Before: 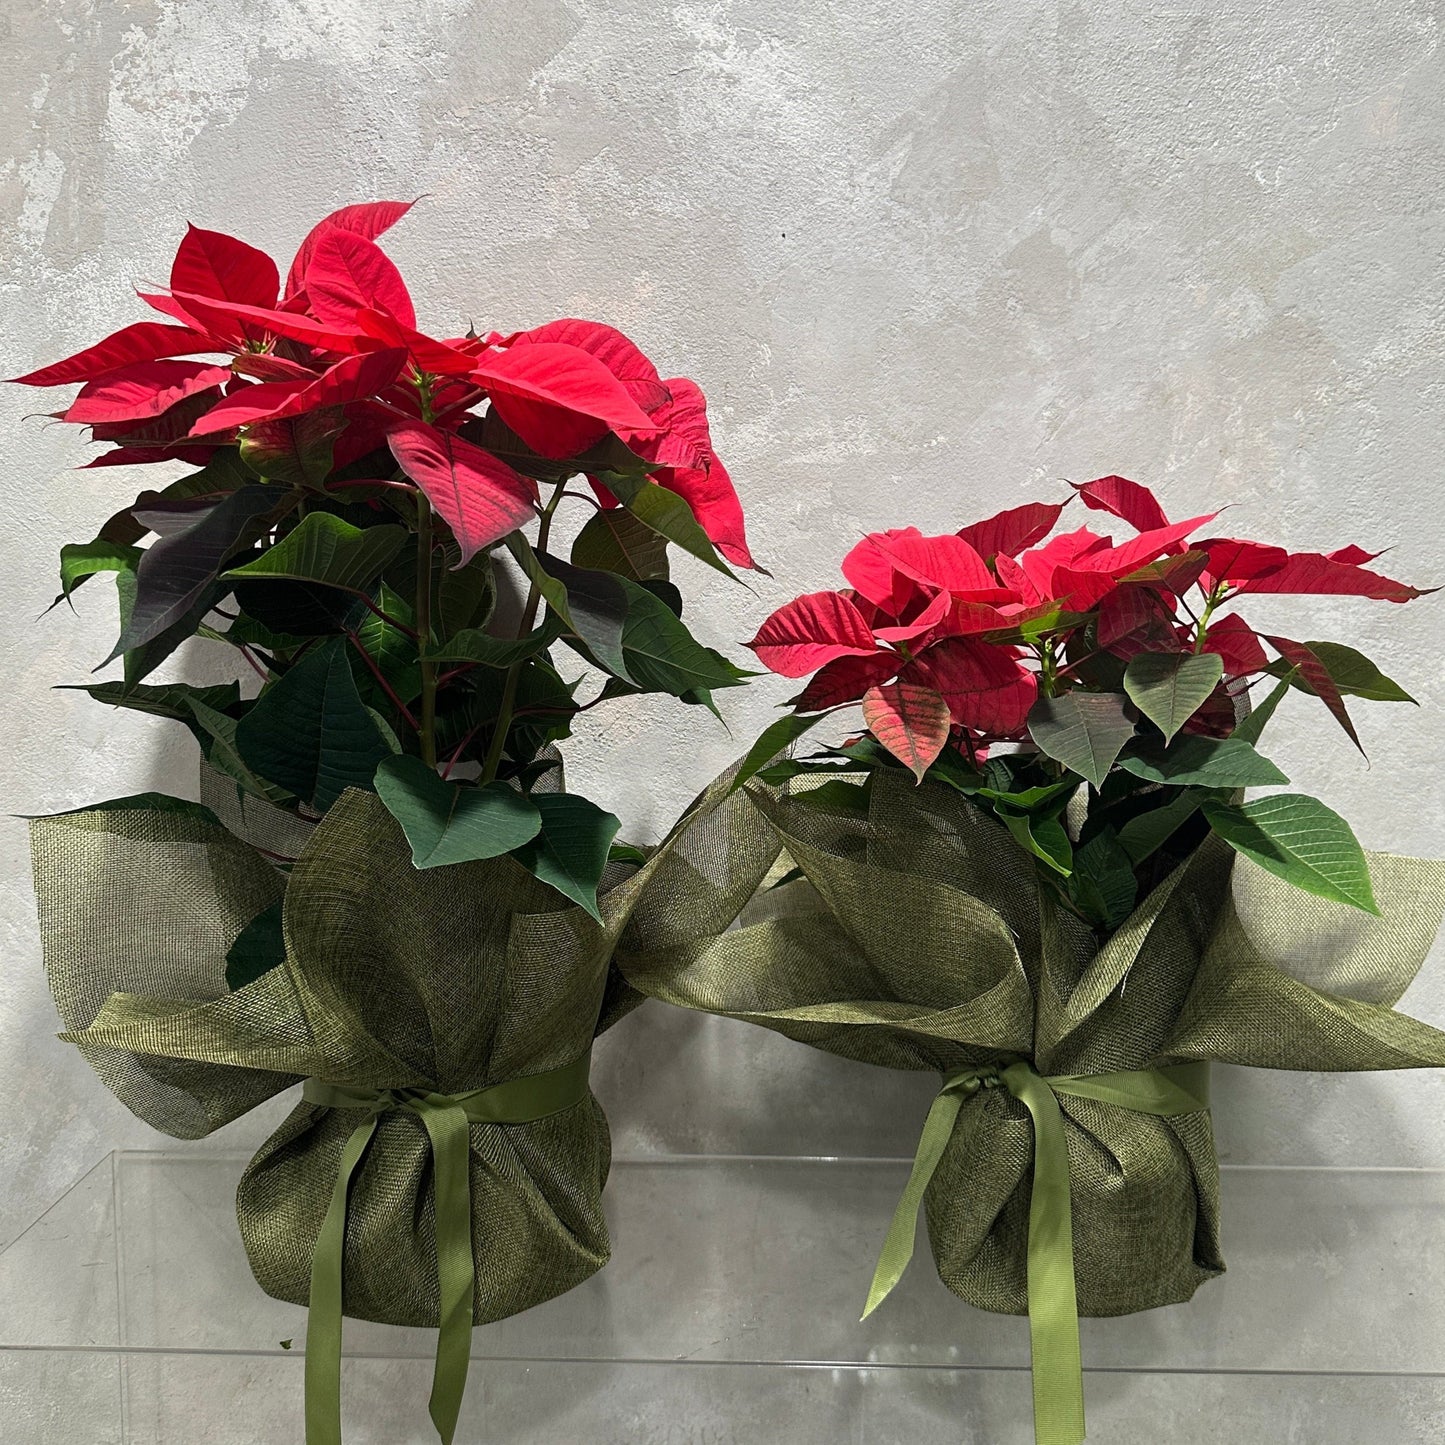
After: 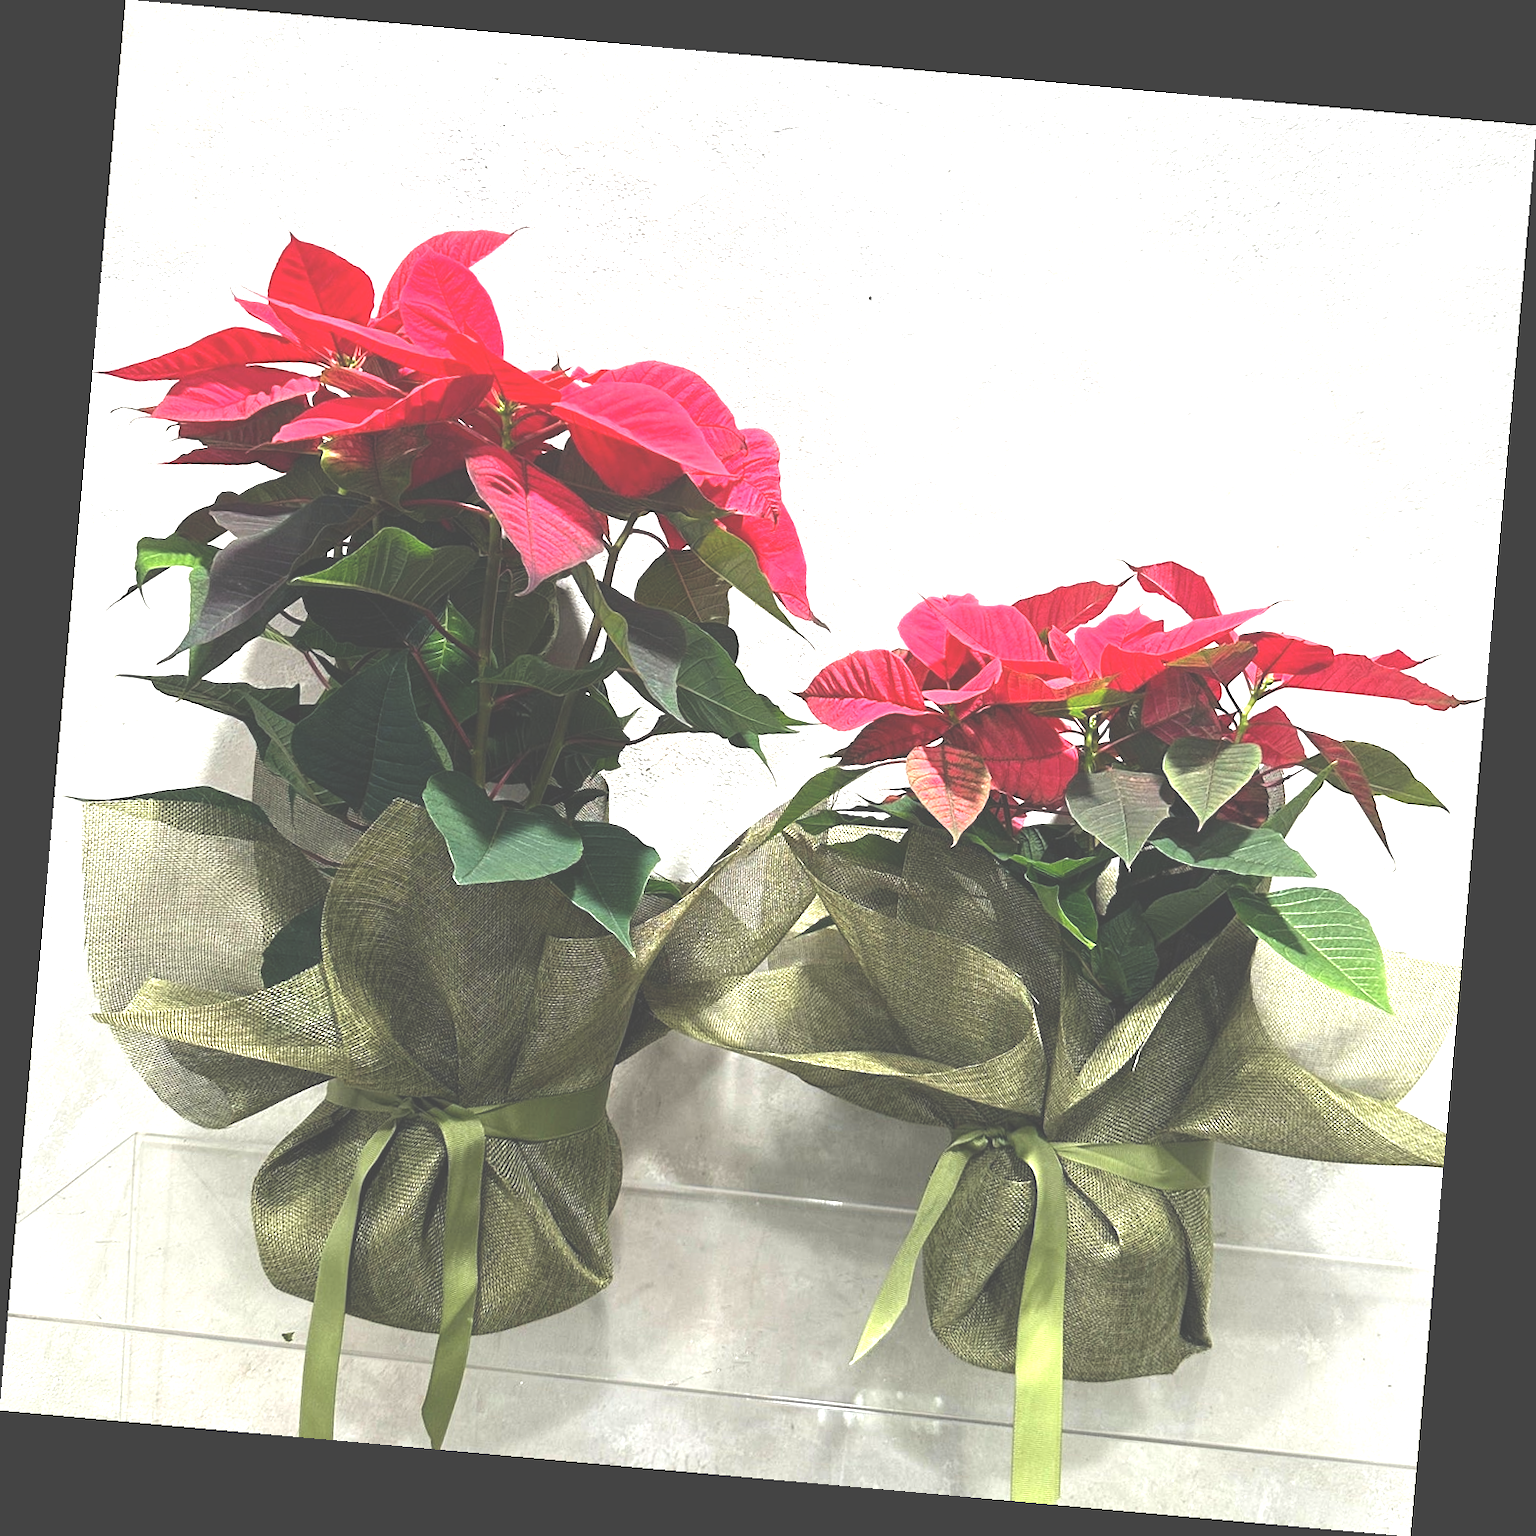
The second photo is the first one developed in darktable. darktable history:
exposure: black level correction -0.023, exposure 1.397 EV, compensate highlight preservation false
rotate and perspective: rotation 5.12°, automatic cropping off
